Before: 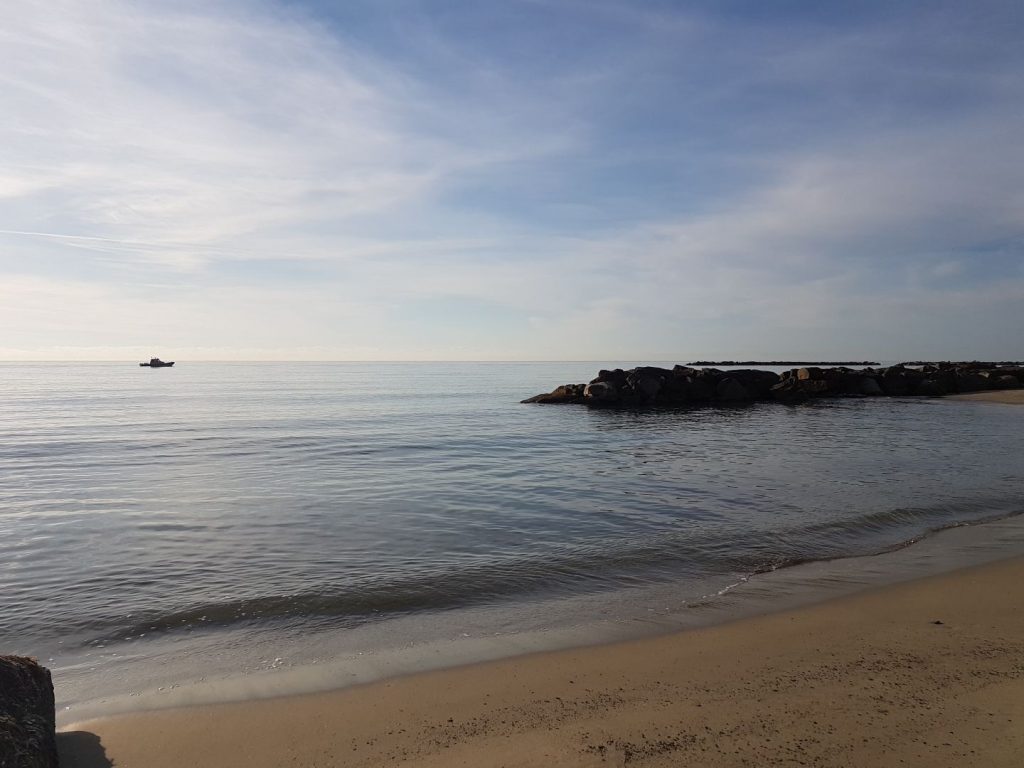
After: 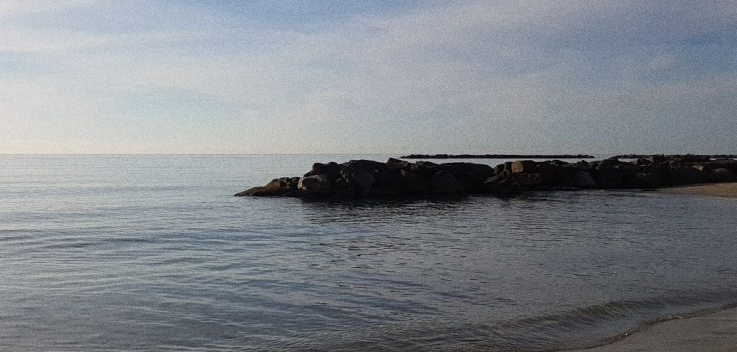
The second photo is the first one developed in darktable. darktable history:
grain: coarseness 0.09 ISO
crop and rotate: left 27.938%, top 27.046%, bottom 27.046%
